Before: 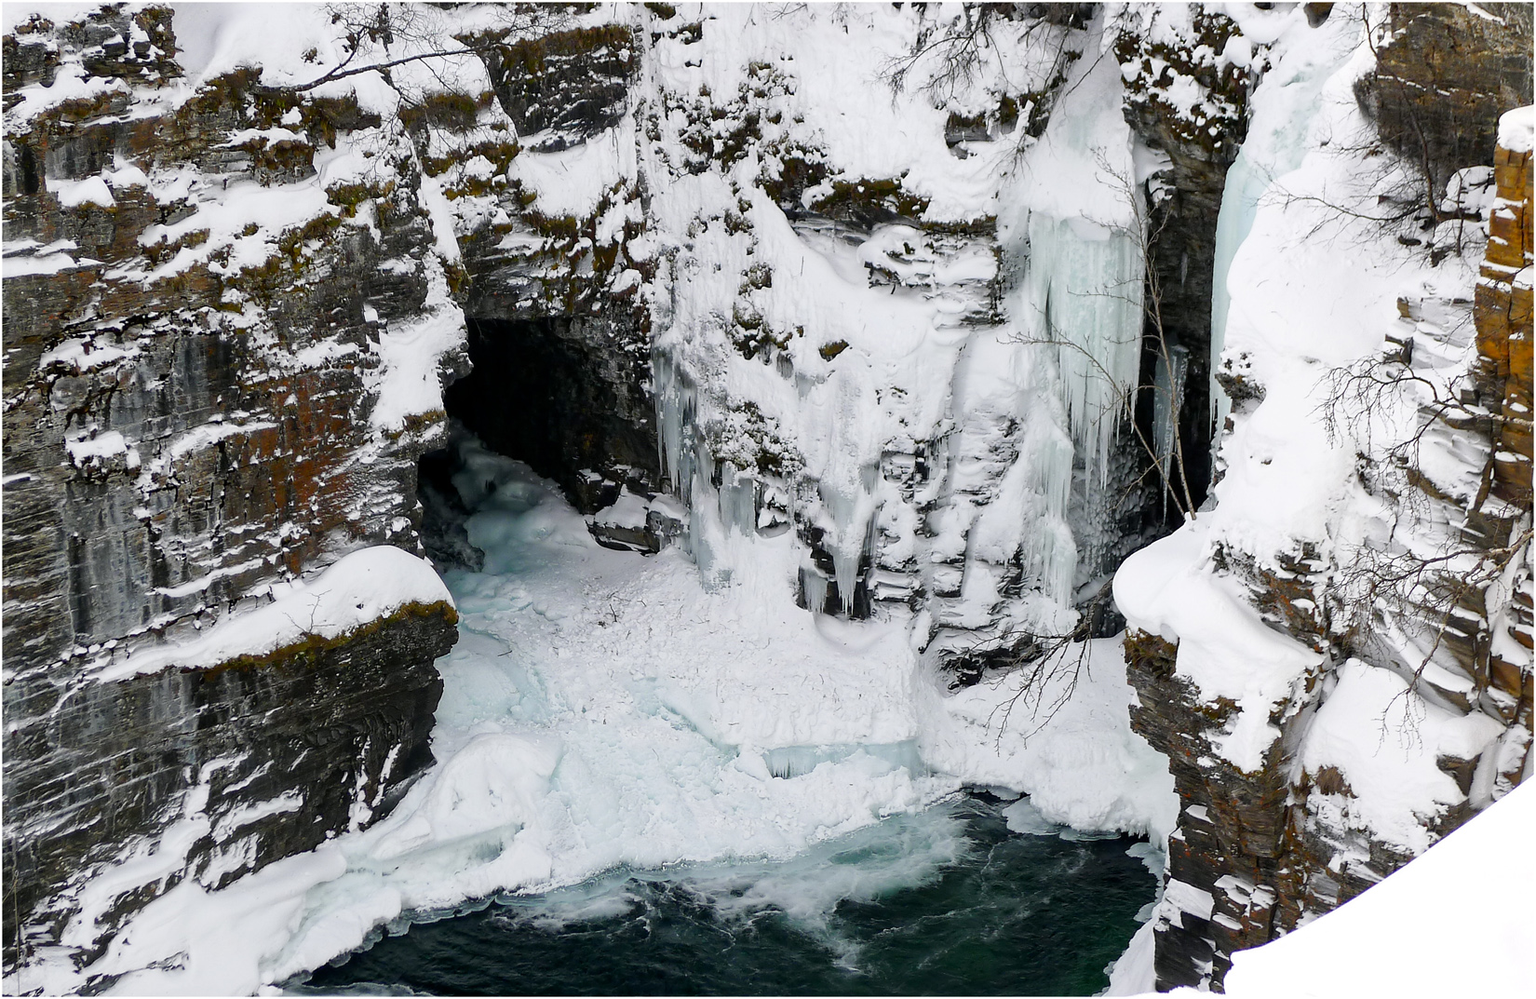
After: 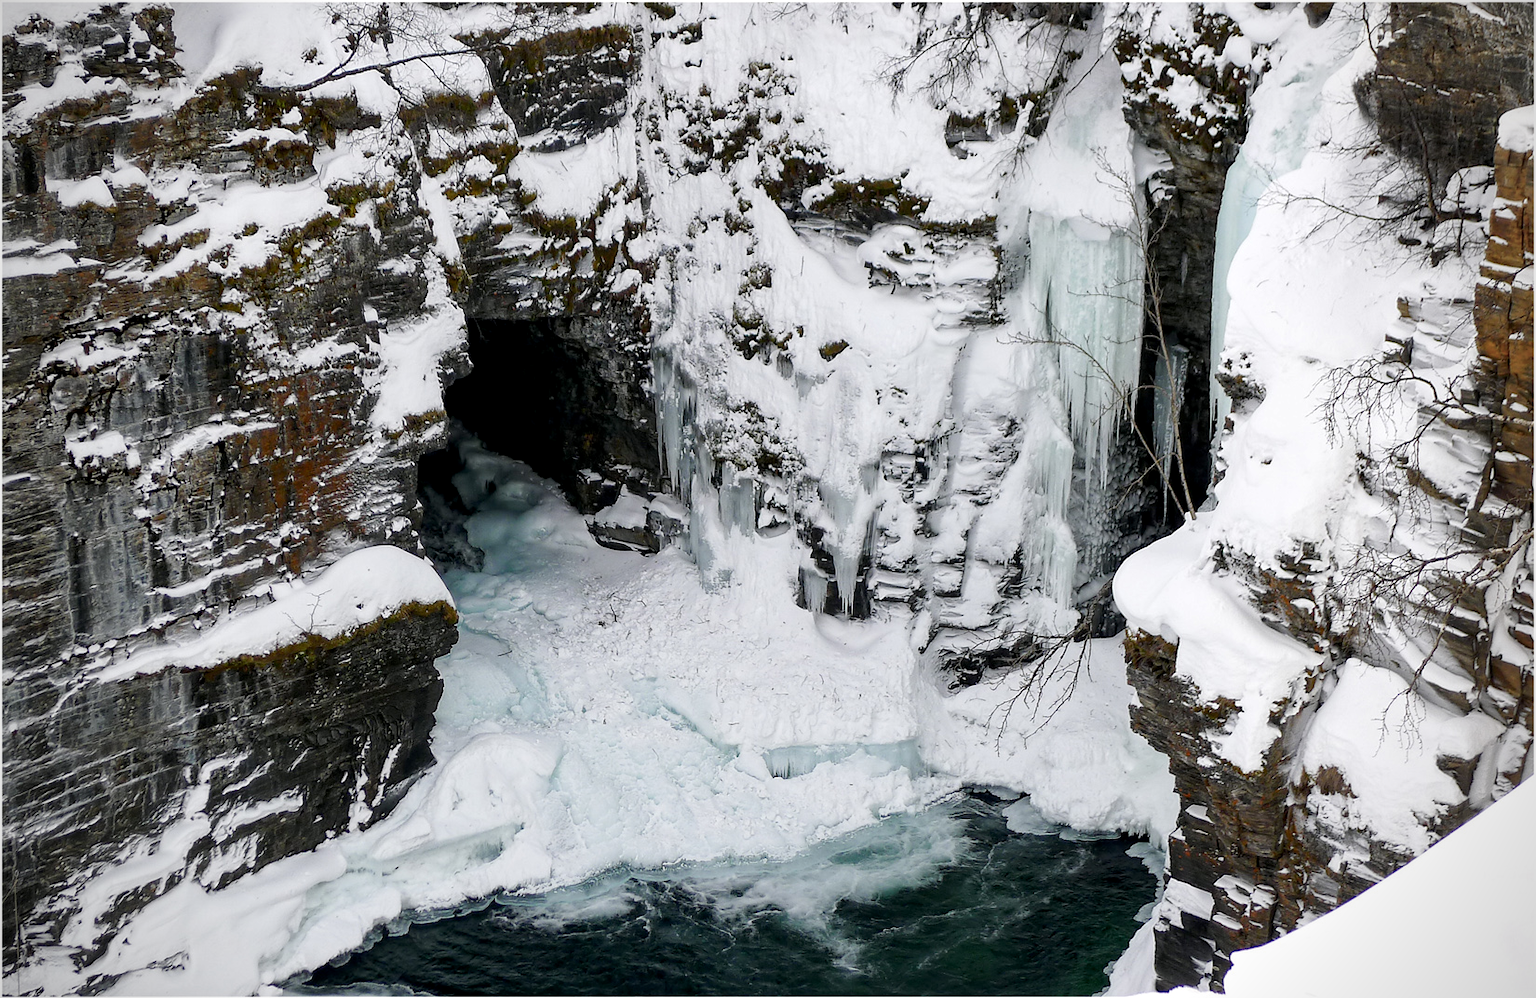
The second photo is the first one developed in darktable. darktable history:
local contrast: highlights 100%, shadows 100%, detail 131%, midtone range 0.2
vignetting: on, module defaults
